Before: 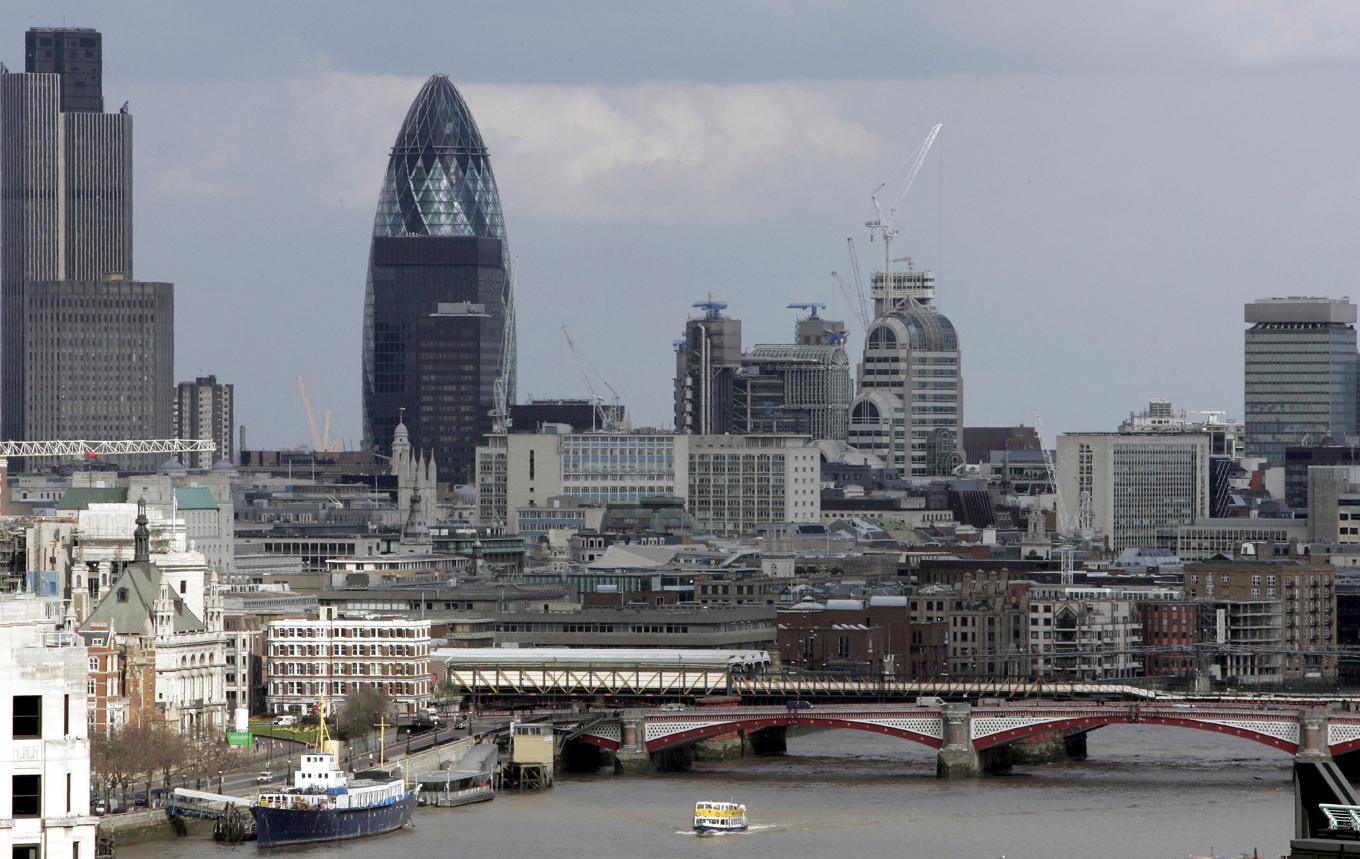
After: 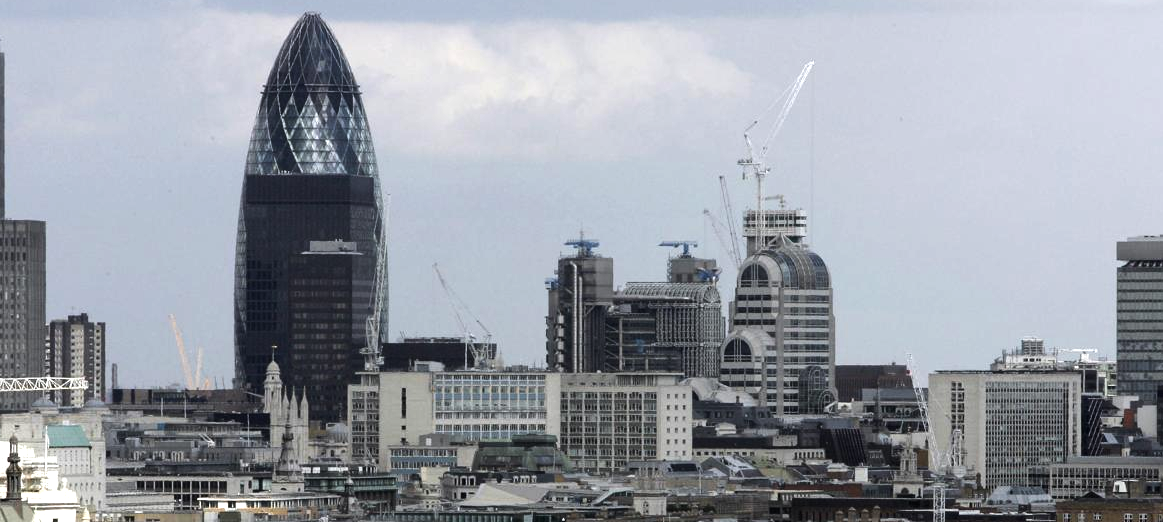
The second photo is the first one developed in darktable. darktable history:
crop and rotate: left 9.445%, top 7.276%, right 5.025%, bottom 31.911%
color zones: curves: ch0 [(0.224, 0.526) (0.75, 0.5)]; ch1 [(0.055, 0.526) (0.224, 0.761) (0.377, 0.526) (0.75, 0.5)]
tone equalizer: -8 EV -0.775 EV, -7 EV -0.667 EV, -6 EV -0.607 EV, -5 EV -0.389 EV, -3 EV 0.394 EV, -2 EV 0.6 EV, -1 EV 0.701 EV, +0 EV 0.738 EV, edges refinement/feathering 500, mask exposure compensation -1.57 EV, preserve details no
